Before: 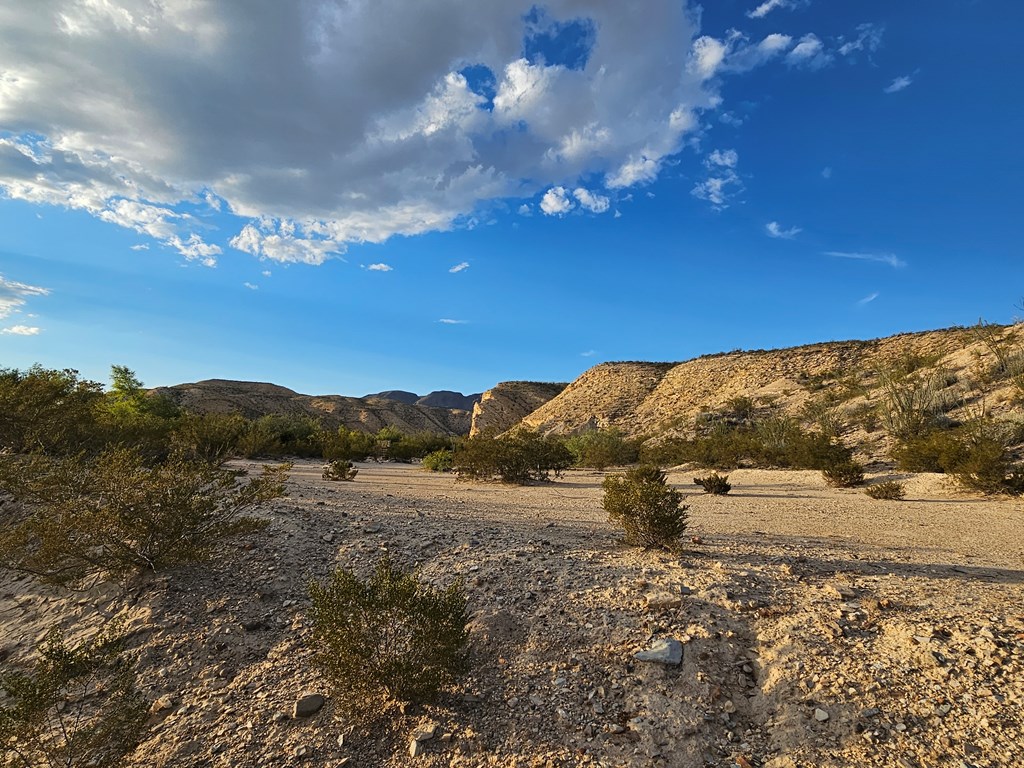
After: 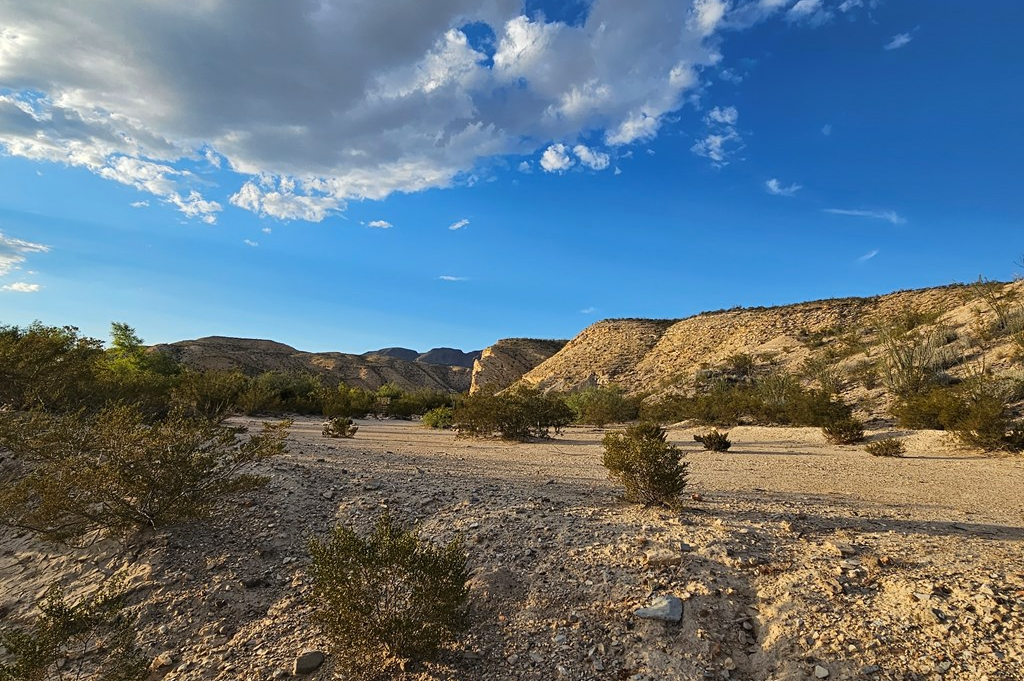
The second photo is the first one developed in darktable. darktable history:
crop and rotate: top 5.609%, bottom 5.609%
tone equalizer: on, module defaults
